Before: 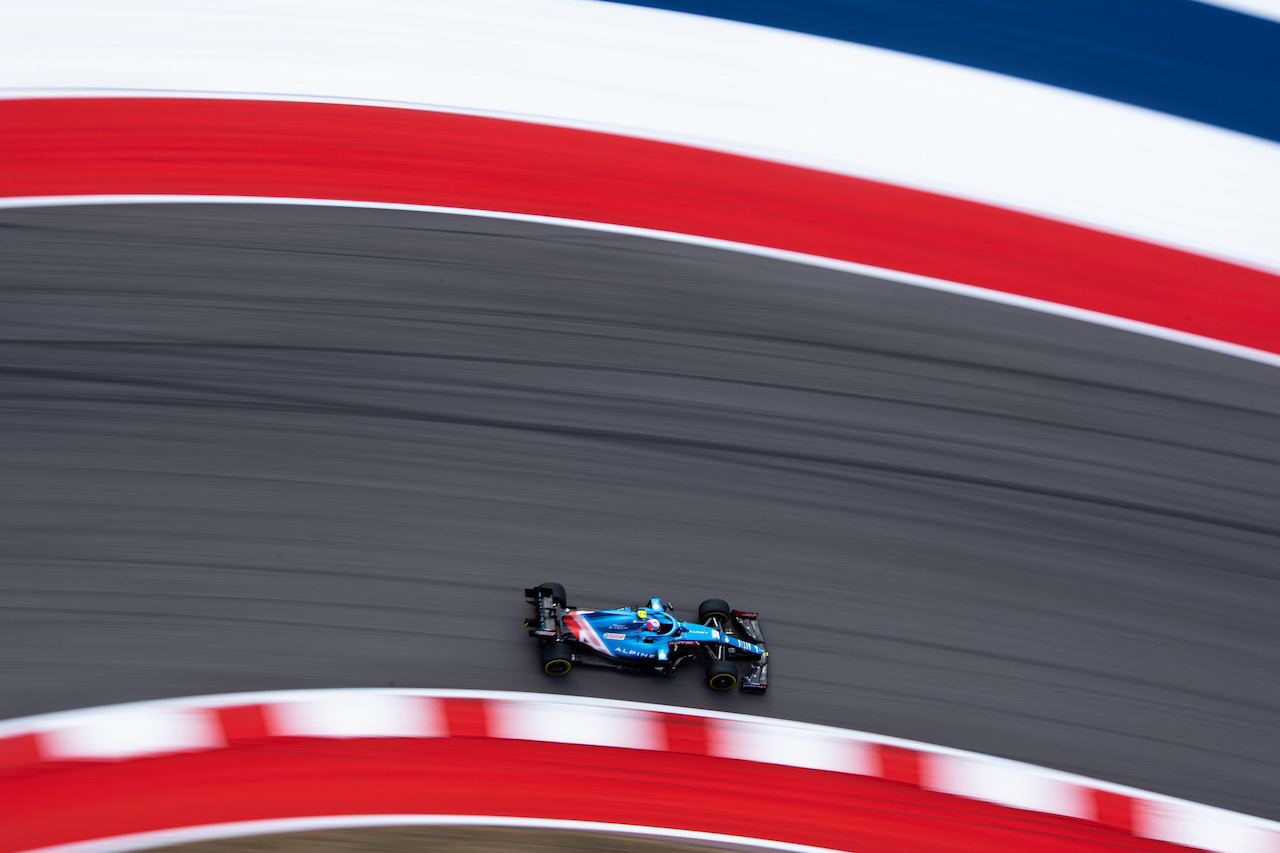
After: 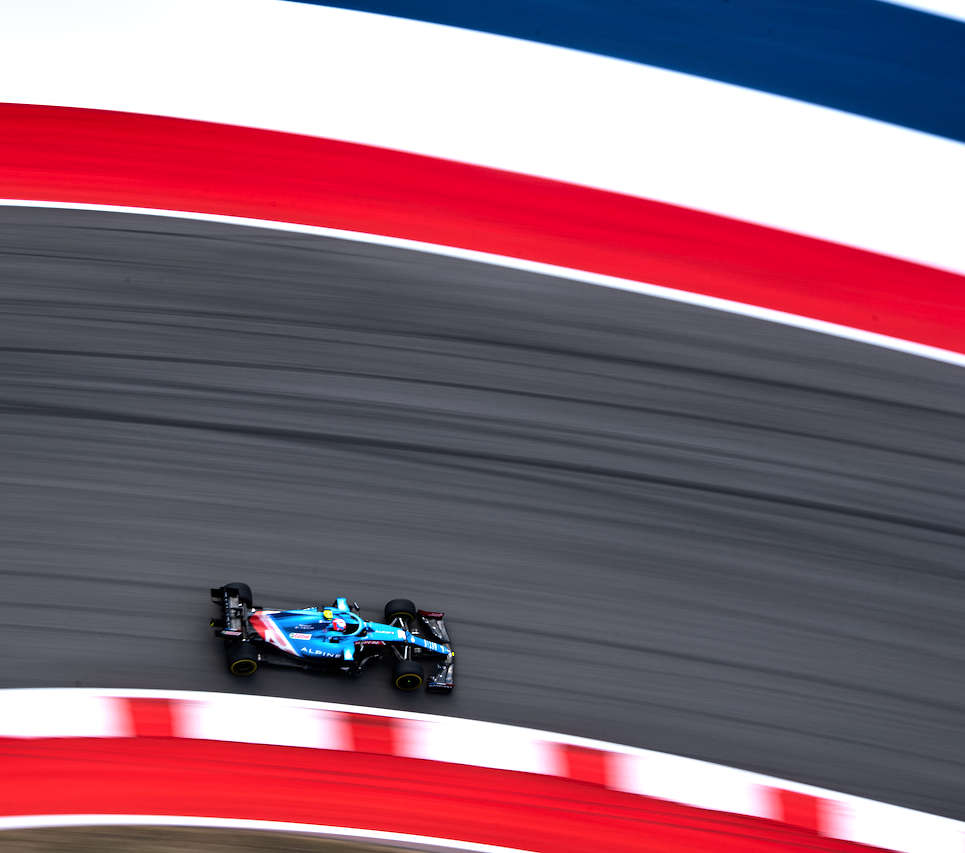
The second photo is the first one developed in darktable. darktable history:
rotate and perspective: automatic cropping original format, crop left 0, crop top 0
crop and rotate: left 24.6%
tone equalizer: -8 EV -0.75 EV, -7 EV -0.7 EV, -6 EV -0.6 EV, -5 EV -0.4 EV, -3 EV 0.4 EV, -2 EV 0.6 EV, -1 EV 0.7 EV, +0 EV 0.75 EV, edges refinement/feathering 500, mask exposure compensation -1.57 EV, preserve details no
shadows and highlights: soften with gaussian
